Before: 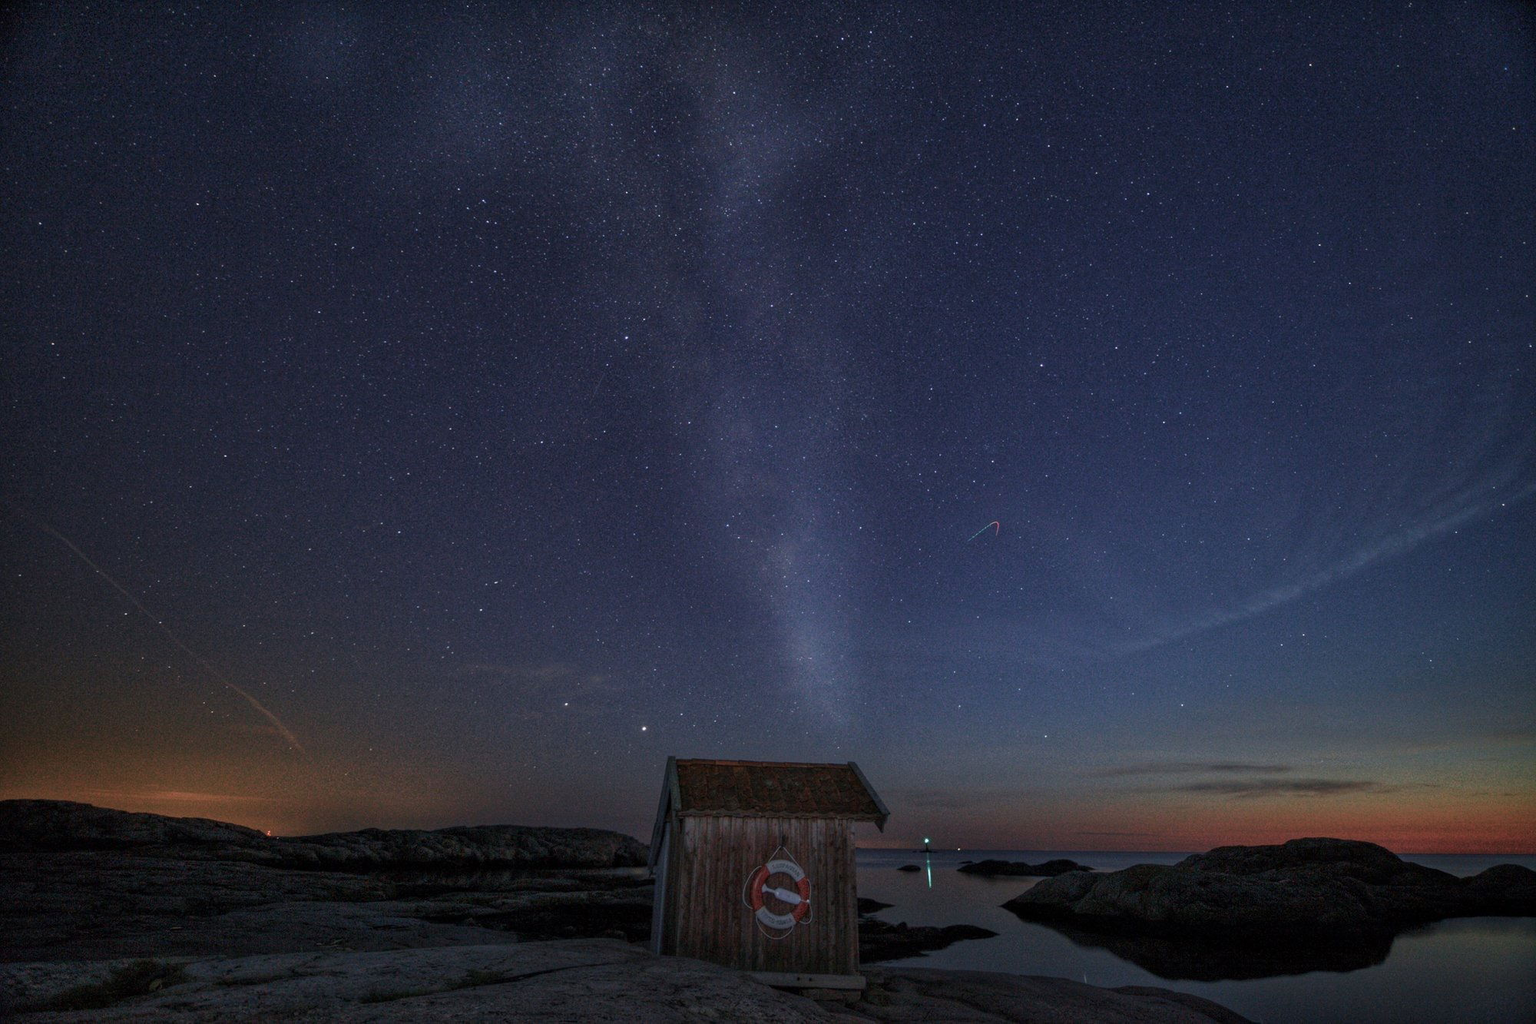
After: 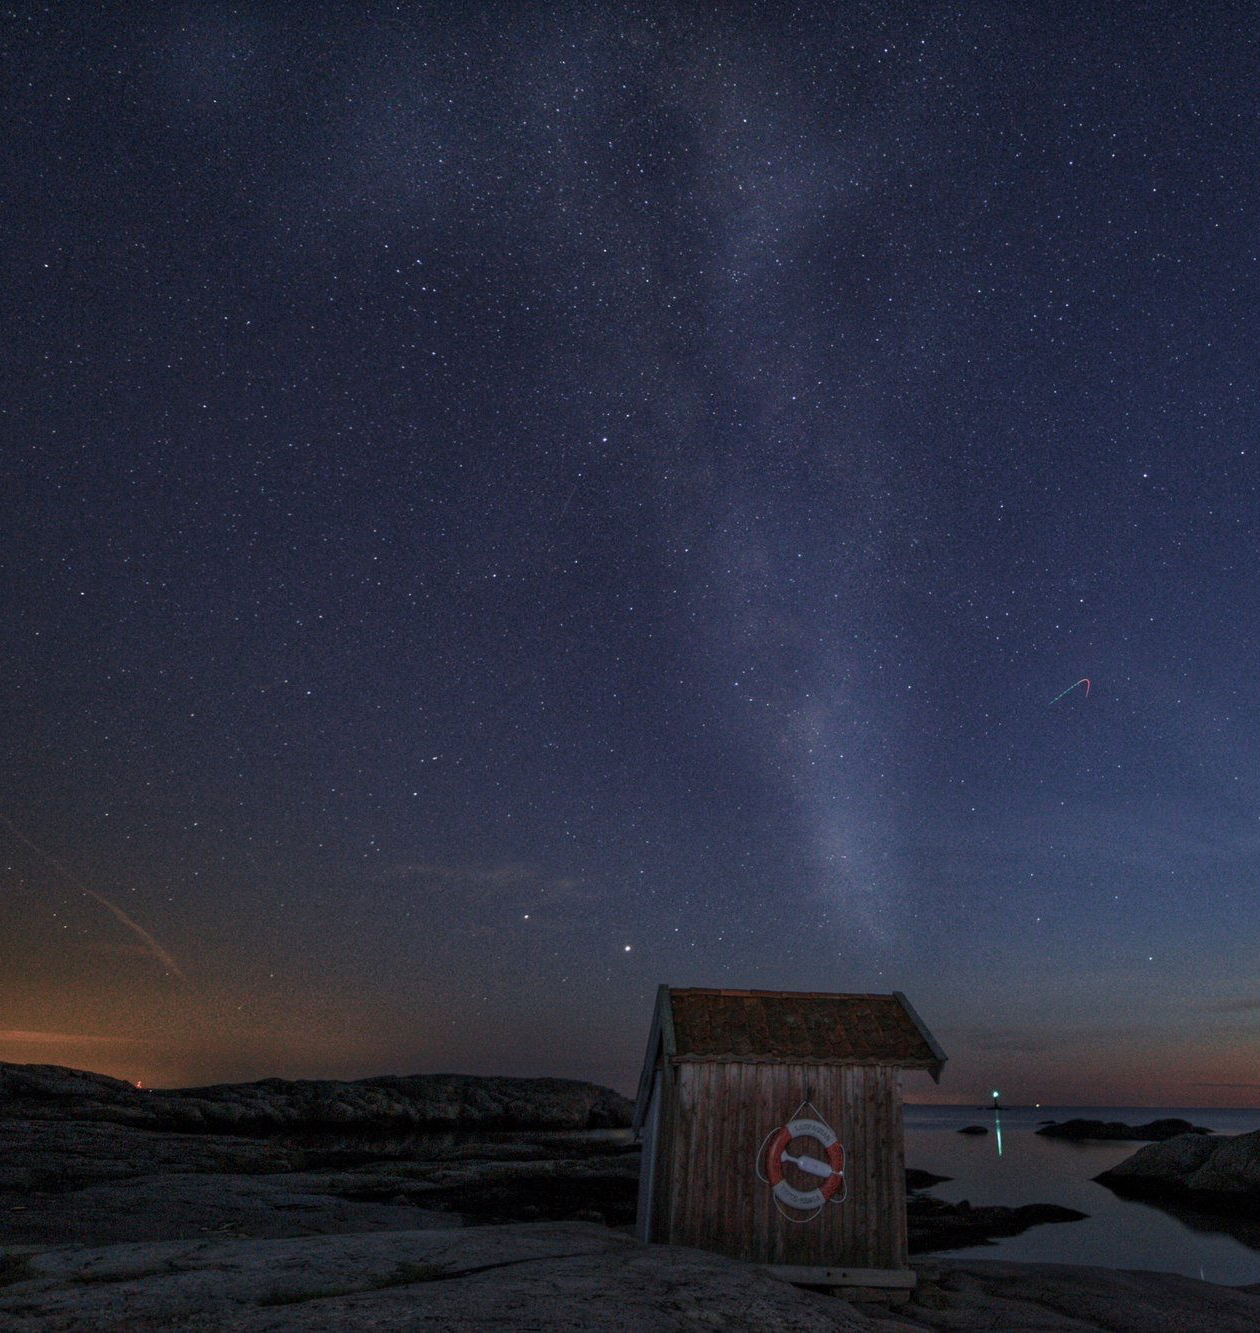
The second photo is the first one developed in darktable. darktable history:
crop: left 10.582%, right 26.409%
